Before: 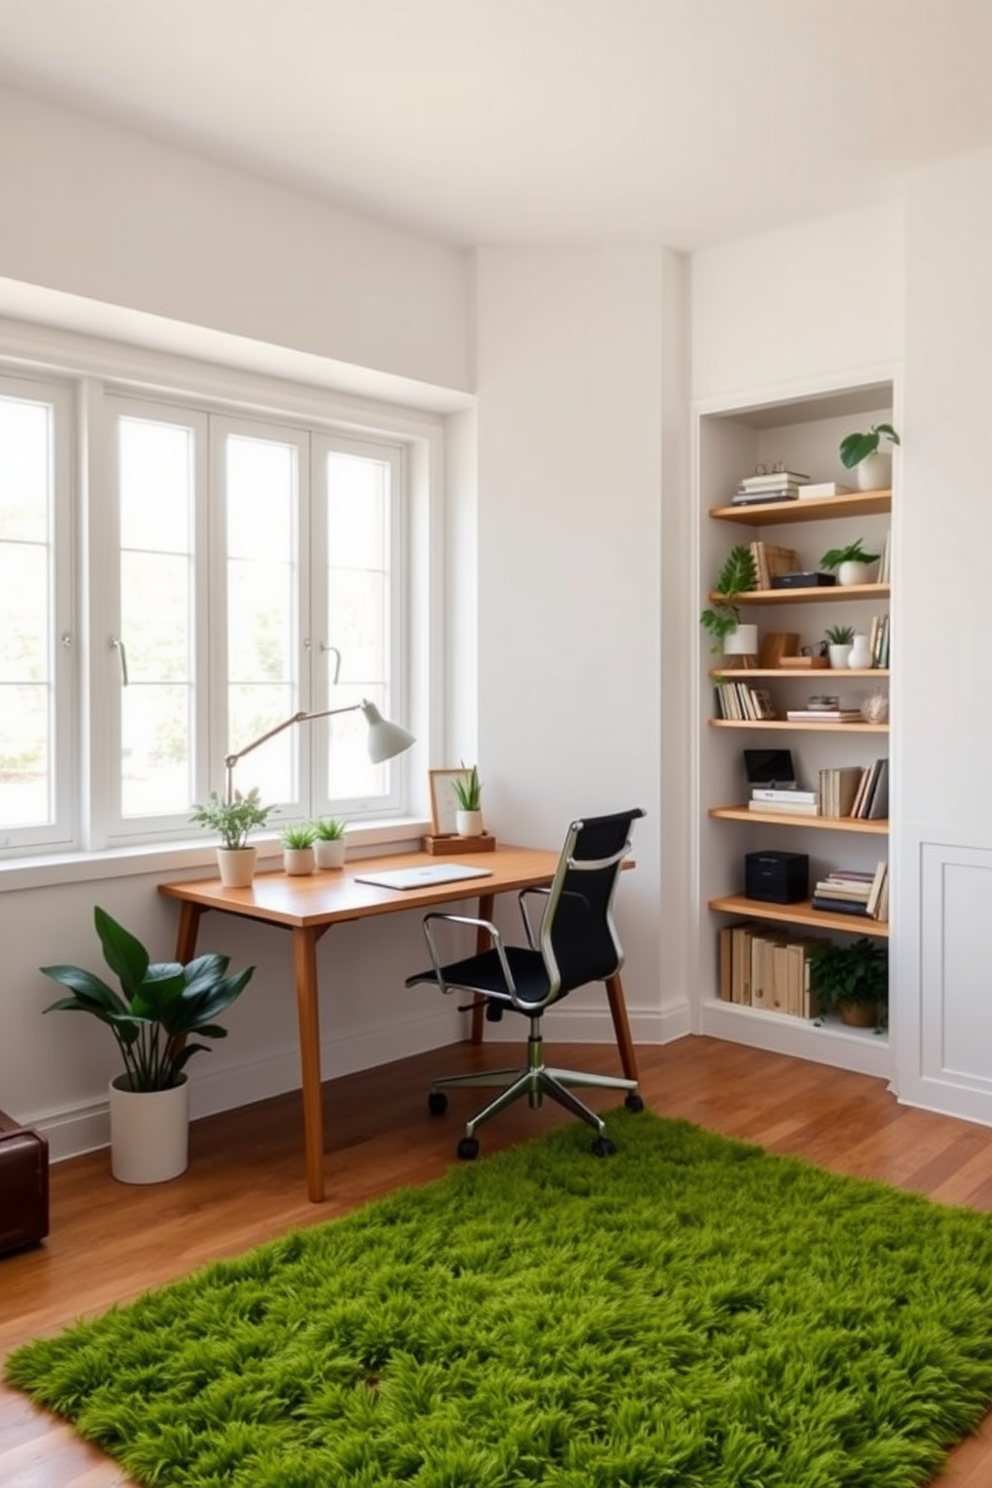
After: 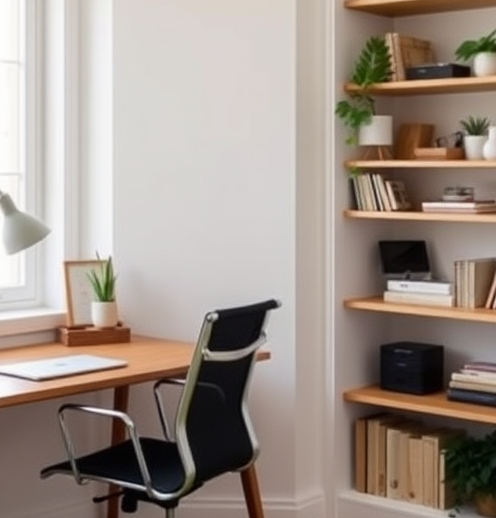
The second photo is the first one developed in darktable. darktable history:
crop: left 36.827%, top 34.229%, right 13.076%, bottom 30.951%
